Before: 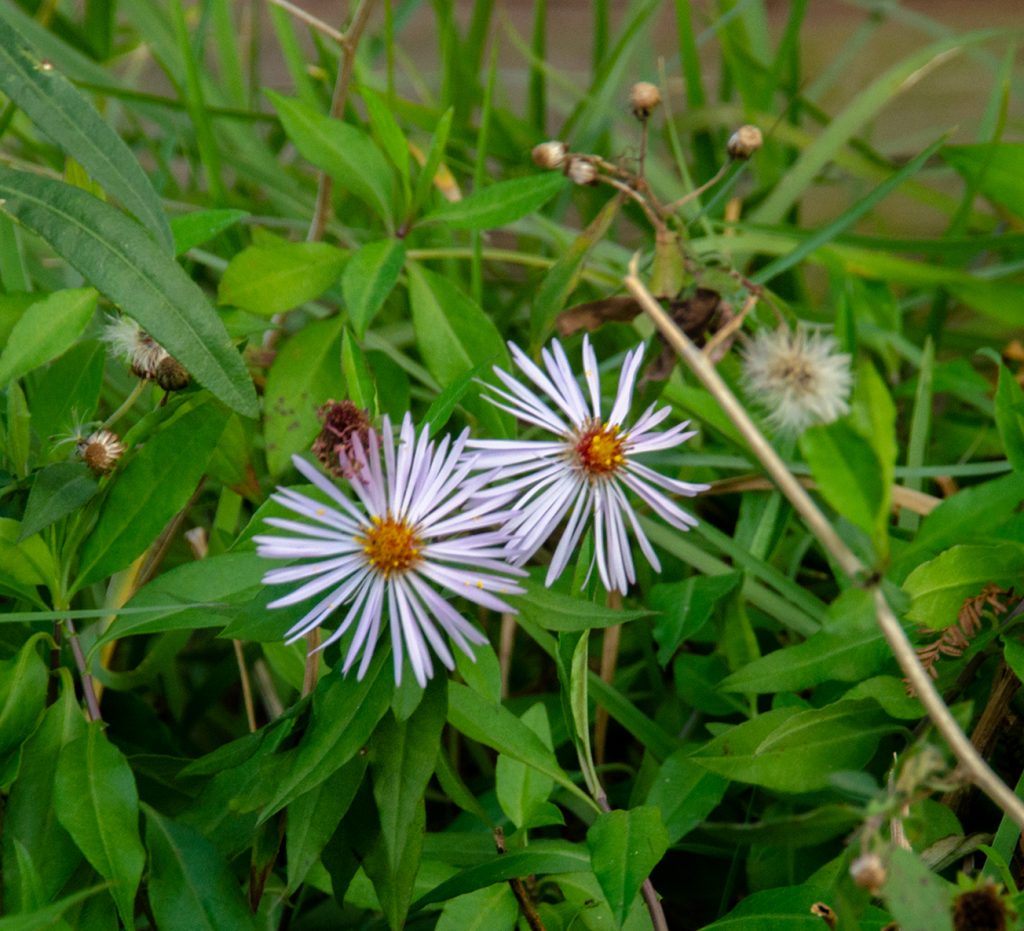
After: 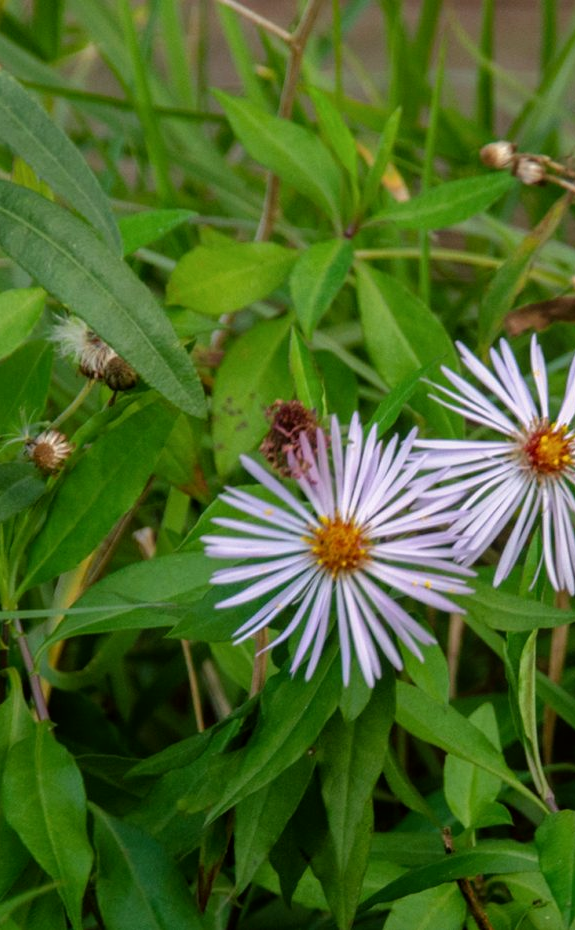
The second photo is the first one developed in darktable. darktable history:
color correction: highlights a* 2.98, highlights b* -1, shadows a* -0.086, shadows b* 2.44, saturation 0.978
local contrast: detail 109%
crop: left 5.131%, right 38.673%
